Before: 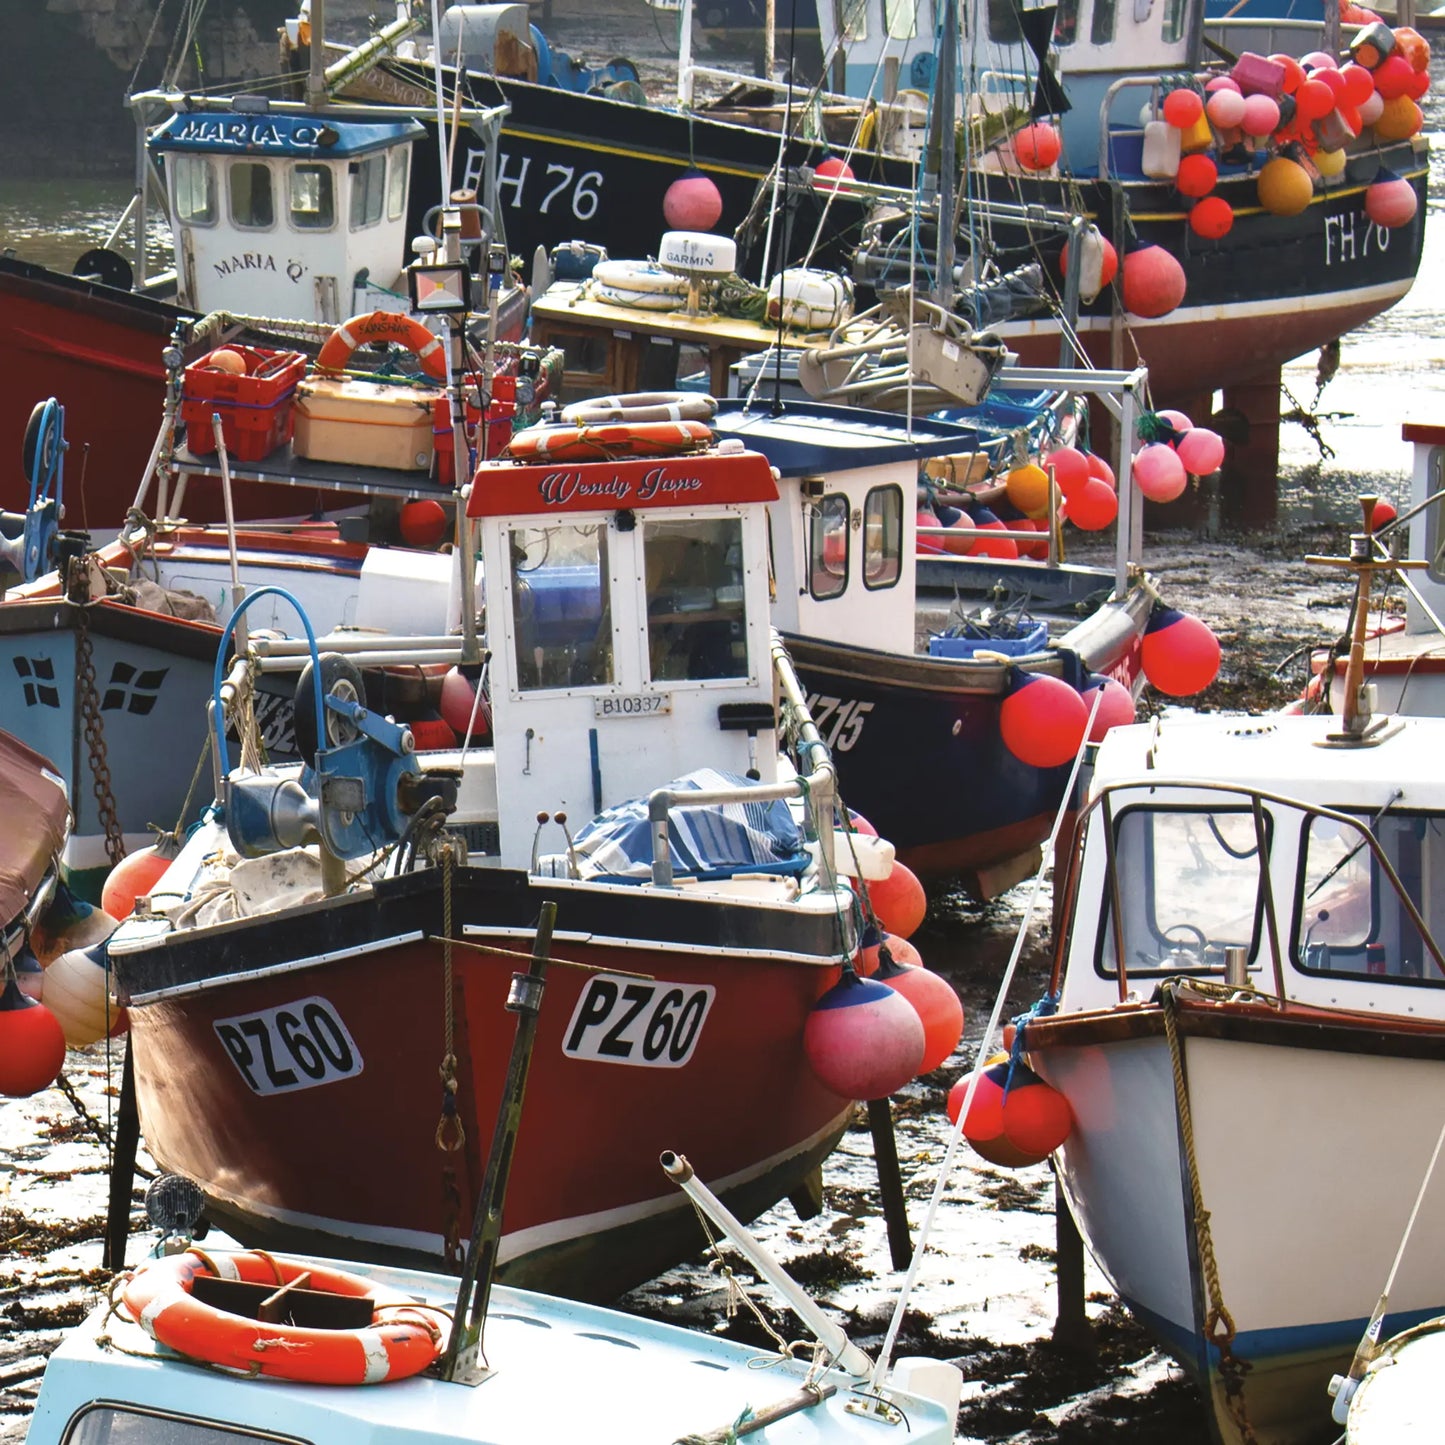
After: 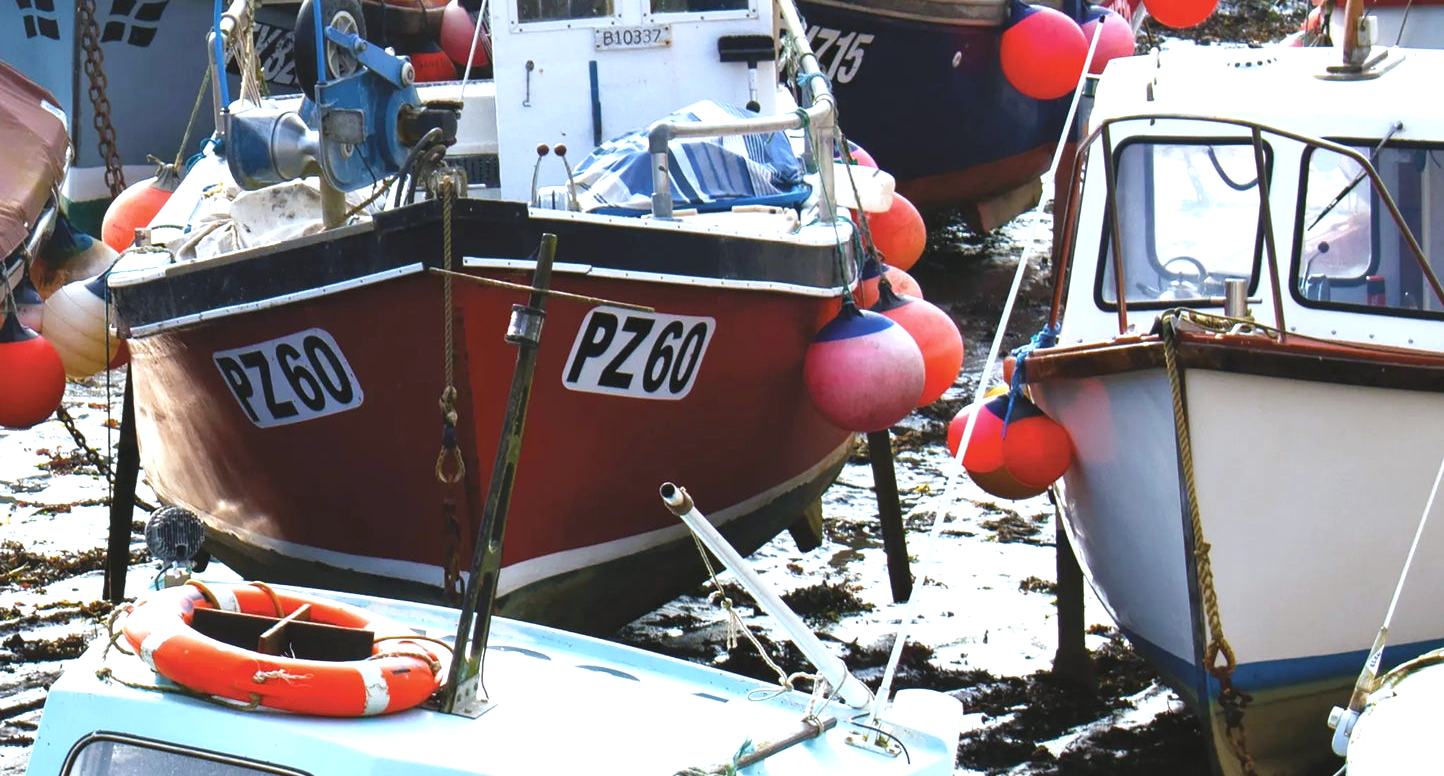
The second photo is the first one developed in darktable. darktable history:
crop and rotate: top 46.237%
white balance: red 0.924, blue 1.095
exposure: black level correction 0, exposure 0.5 EV, compensate highlight preservation false
